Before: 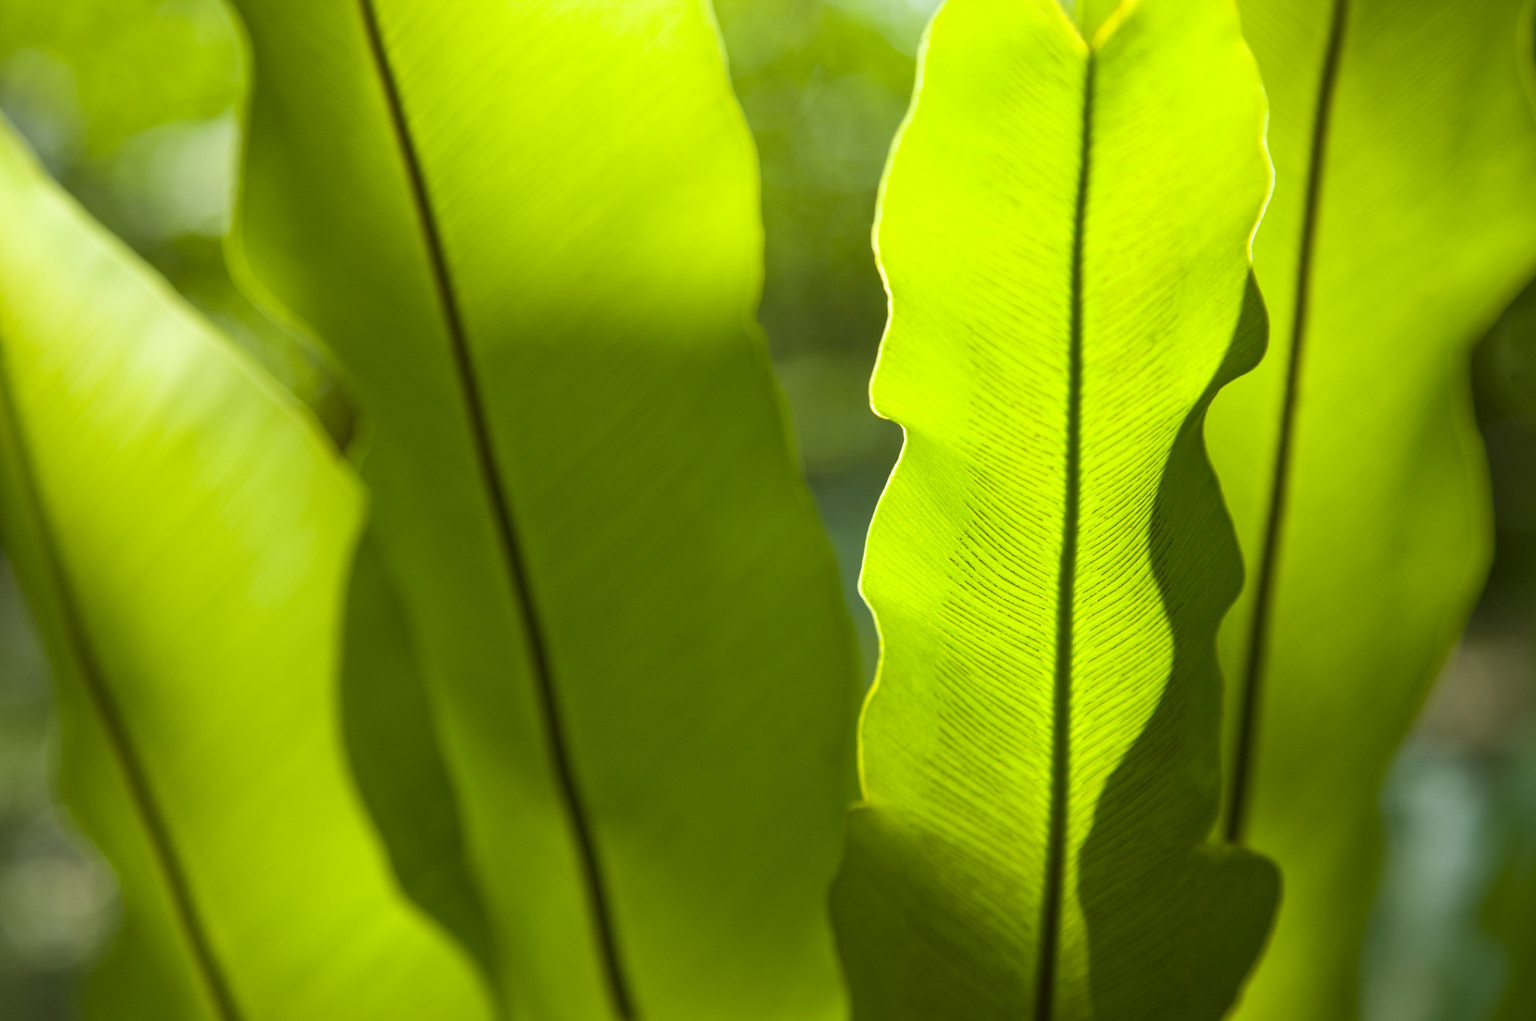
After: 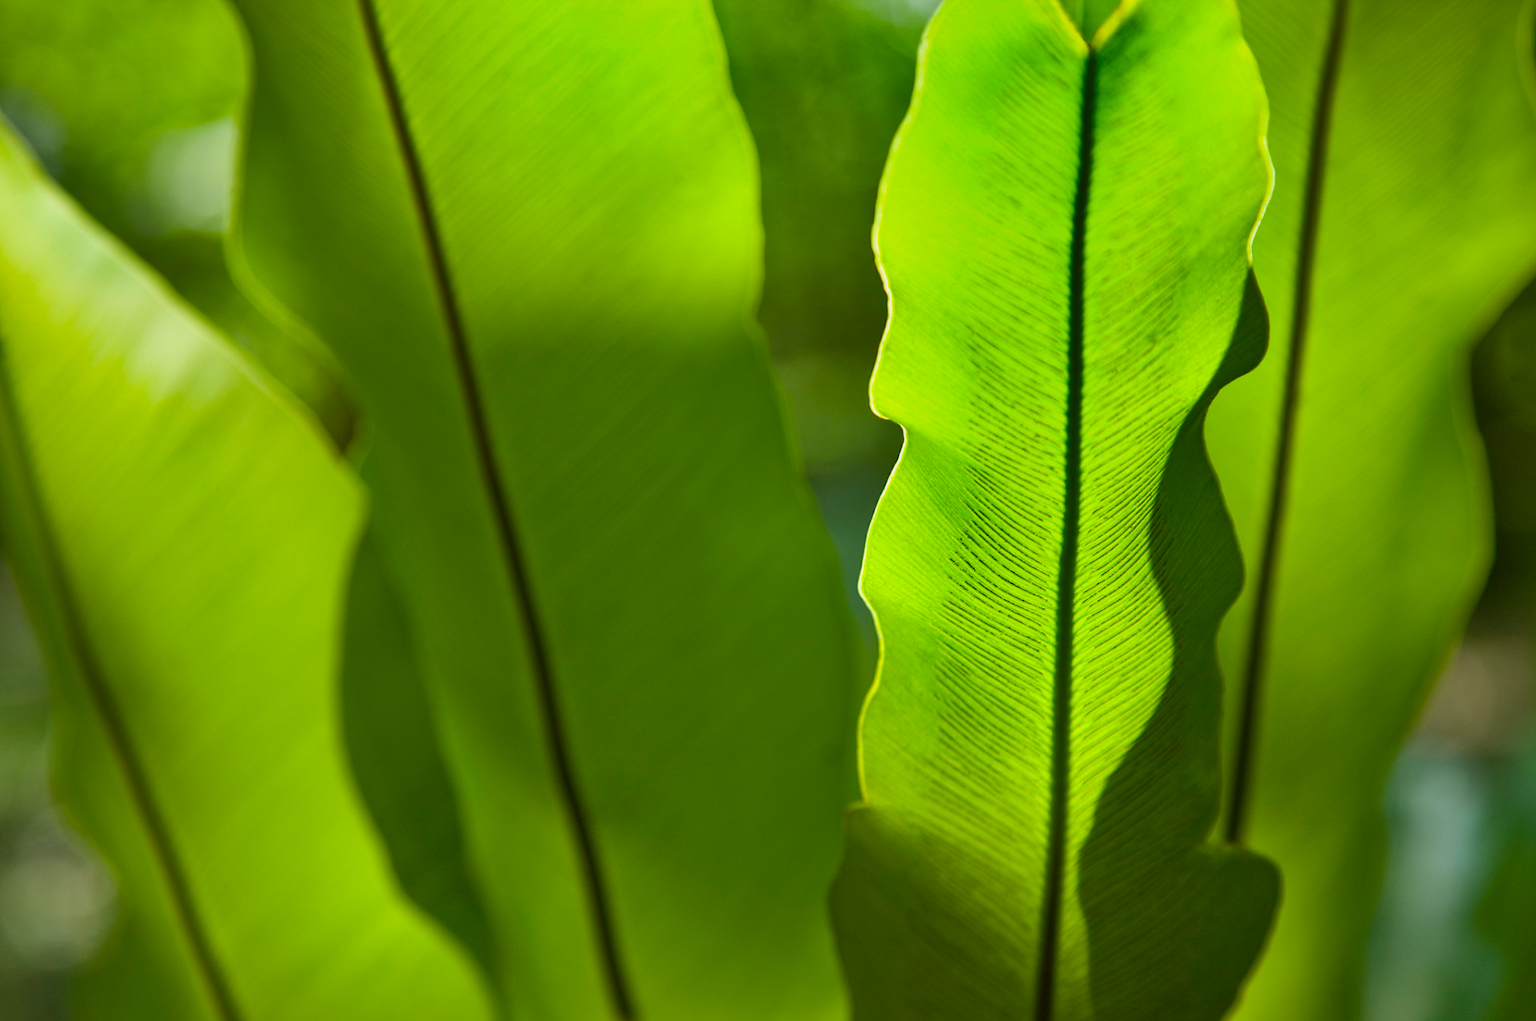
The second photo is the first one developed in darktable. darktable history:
shadows and highlights: white point adjustment -3.59, highlights -63.41, soften with gaussian
